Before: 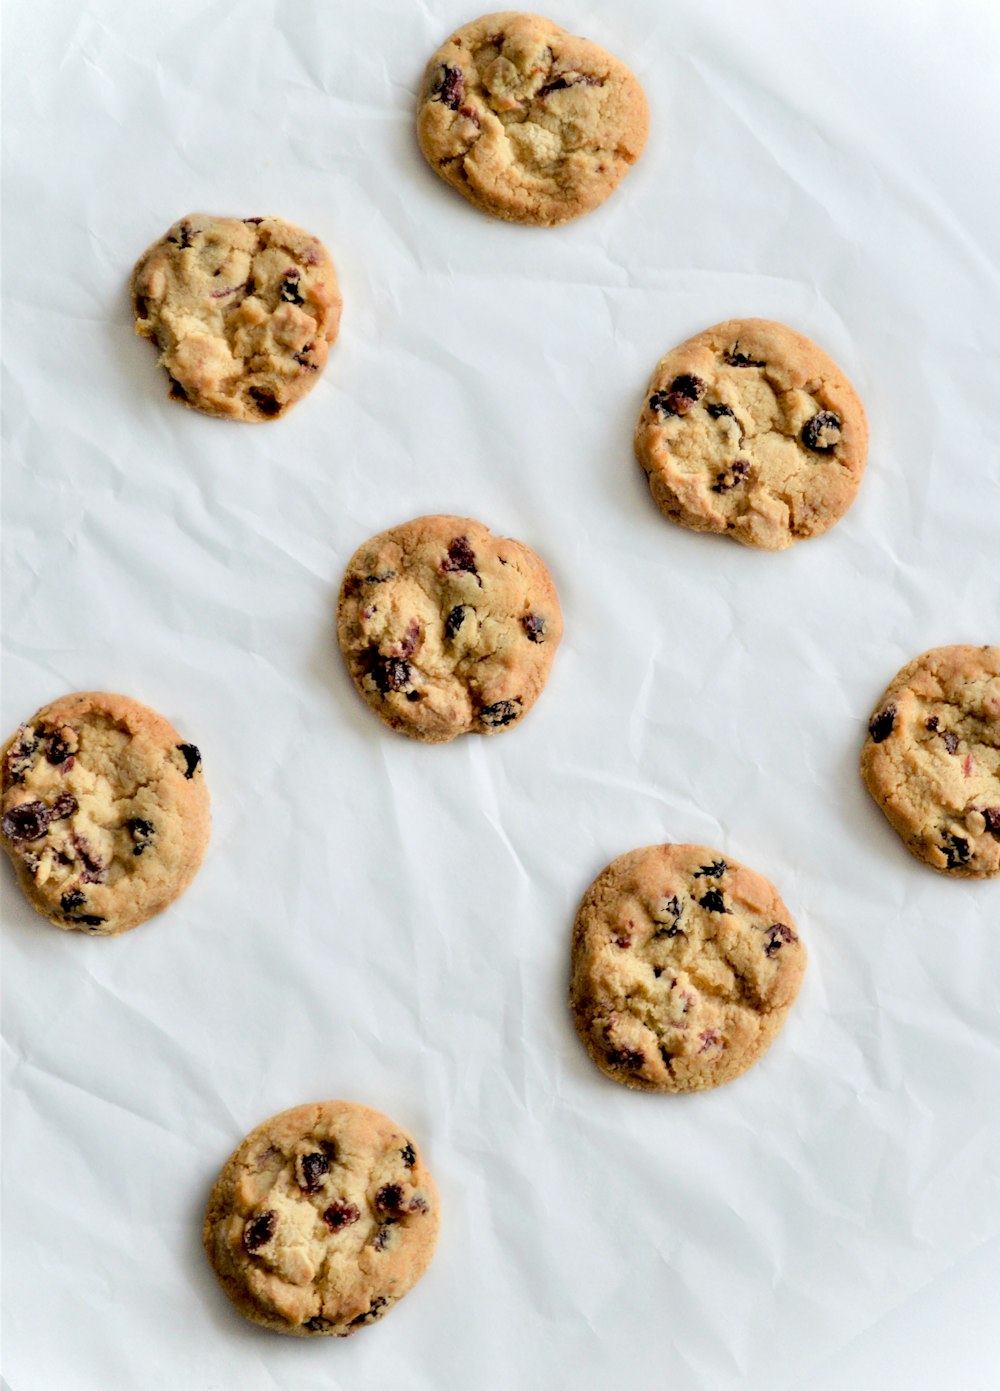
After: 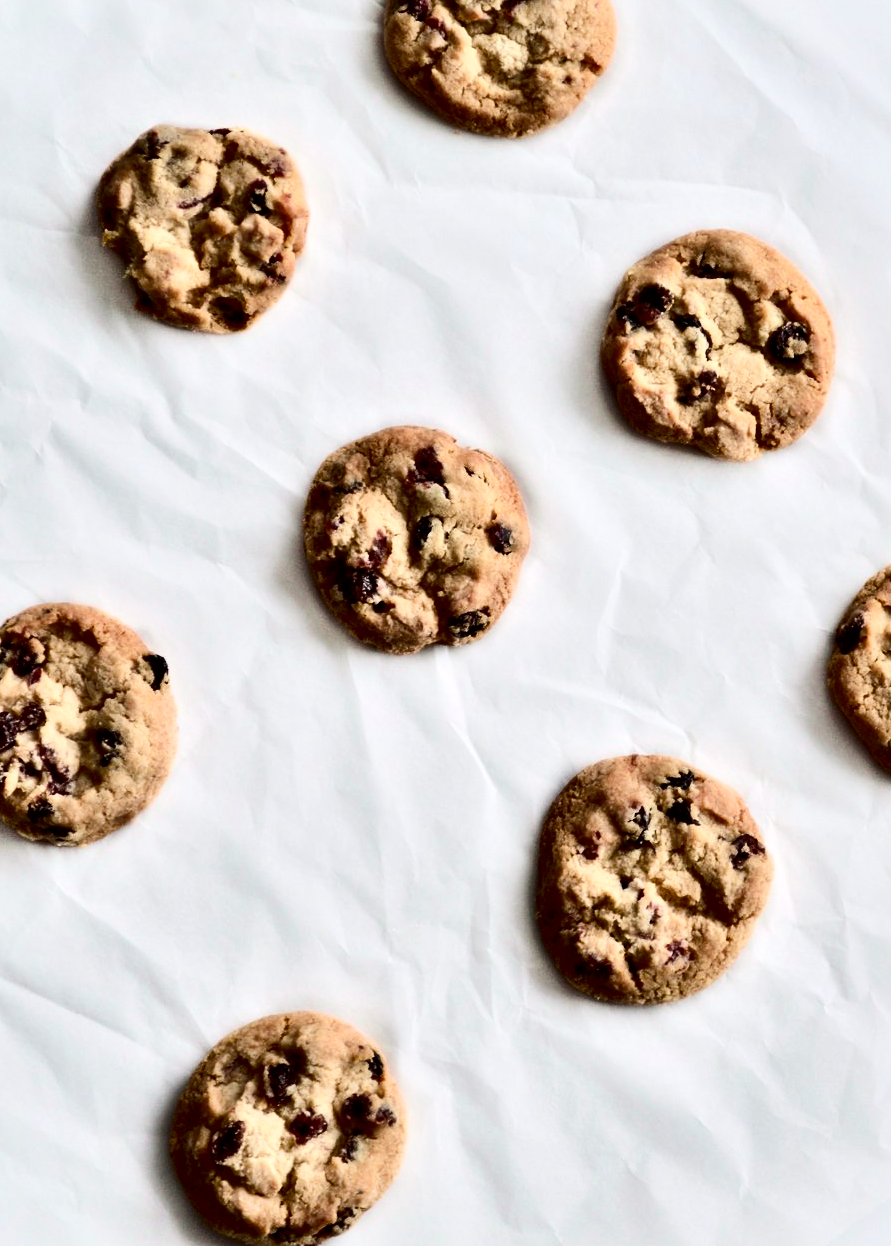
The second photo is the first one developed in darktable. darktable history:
crop: left 3.384%, top 6.424%, right 6.566%, bottom 3.332%
tone equalizer: mask exposure compensation -0.497 EV
exposure: black level correction 0.006, exposure -0.221 EV, compensate highlight preservation false
contrast brightness saturation: contrast 0.49, saturation -0.09
tone curve: curves: ch0 [(0, 0) (0.253, 0.237) (1, 1)]; ch1 [(0, 0) (0.401, 0.42) (0.442, 0.47) (0.491, 0.495) (0.511, 0.523) (0.557, 0.565) (0.66, 0.683) (1, 1)]; ch2 [(0, 0) (0.394, 0.413) (0.5, 0.5) (0.578, 0.568) (1, 1)], color space Lab, independent channels, preserve colors none
local contrast: mode bilateral grid, contrast 20, coarseness 51, detail 173%, midtone range 0.2
shadows and highlights: soften with gaussian
